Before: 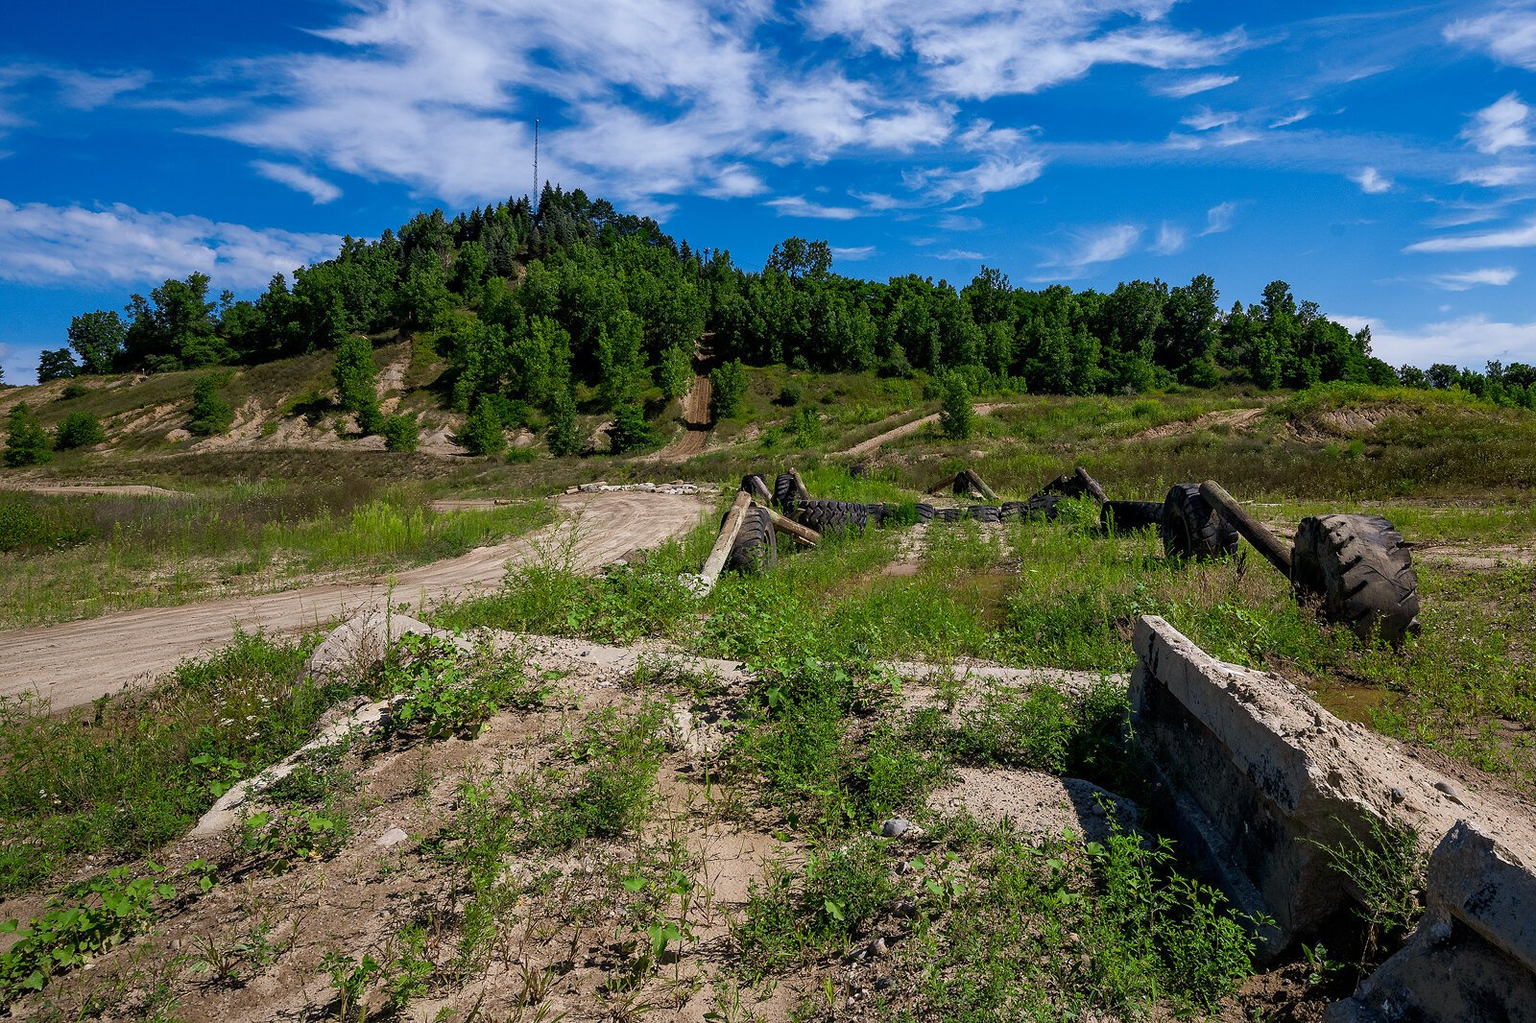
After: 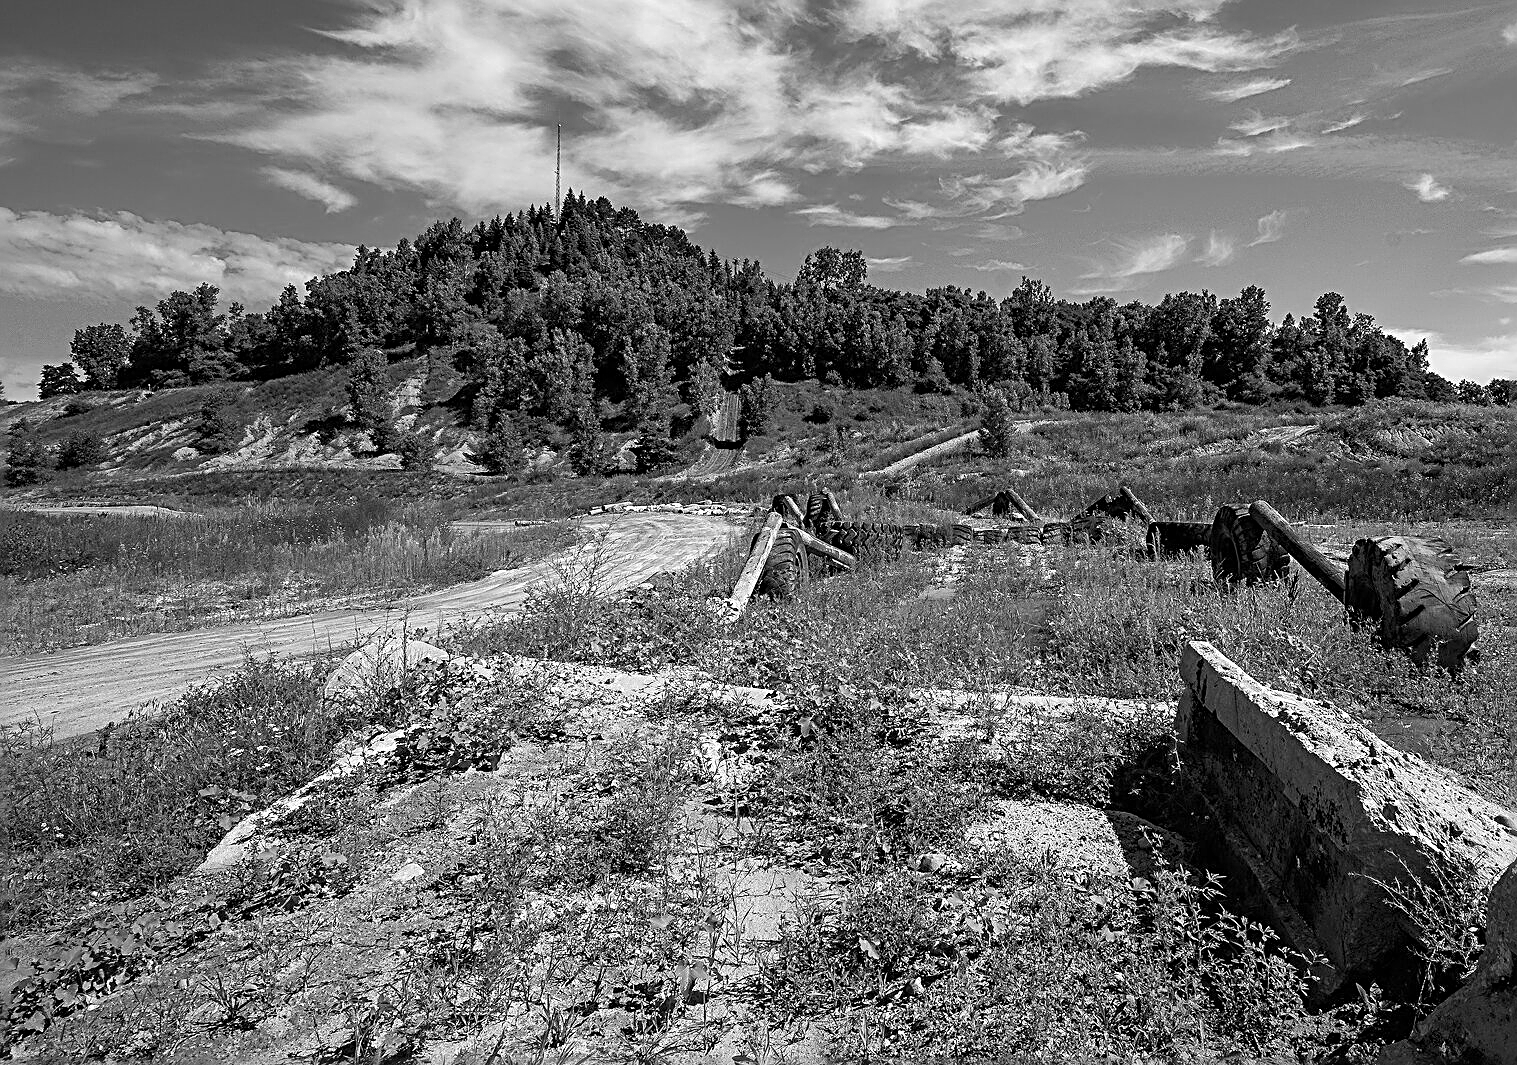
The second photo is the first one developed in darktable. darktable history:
sharpen: radius 3.025, amount 0.757
crop and rotate: right 5.167%
monochrome: on, module defaults
exposure: exposure 0.426 EV, compensate highlight preservation false
